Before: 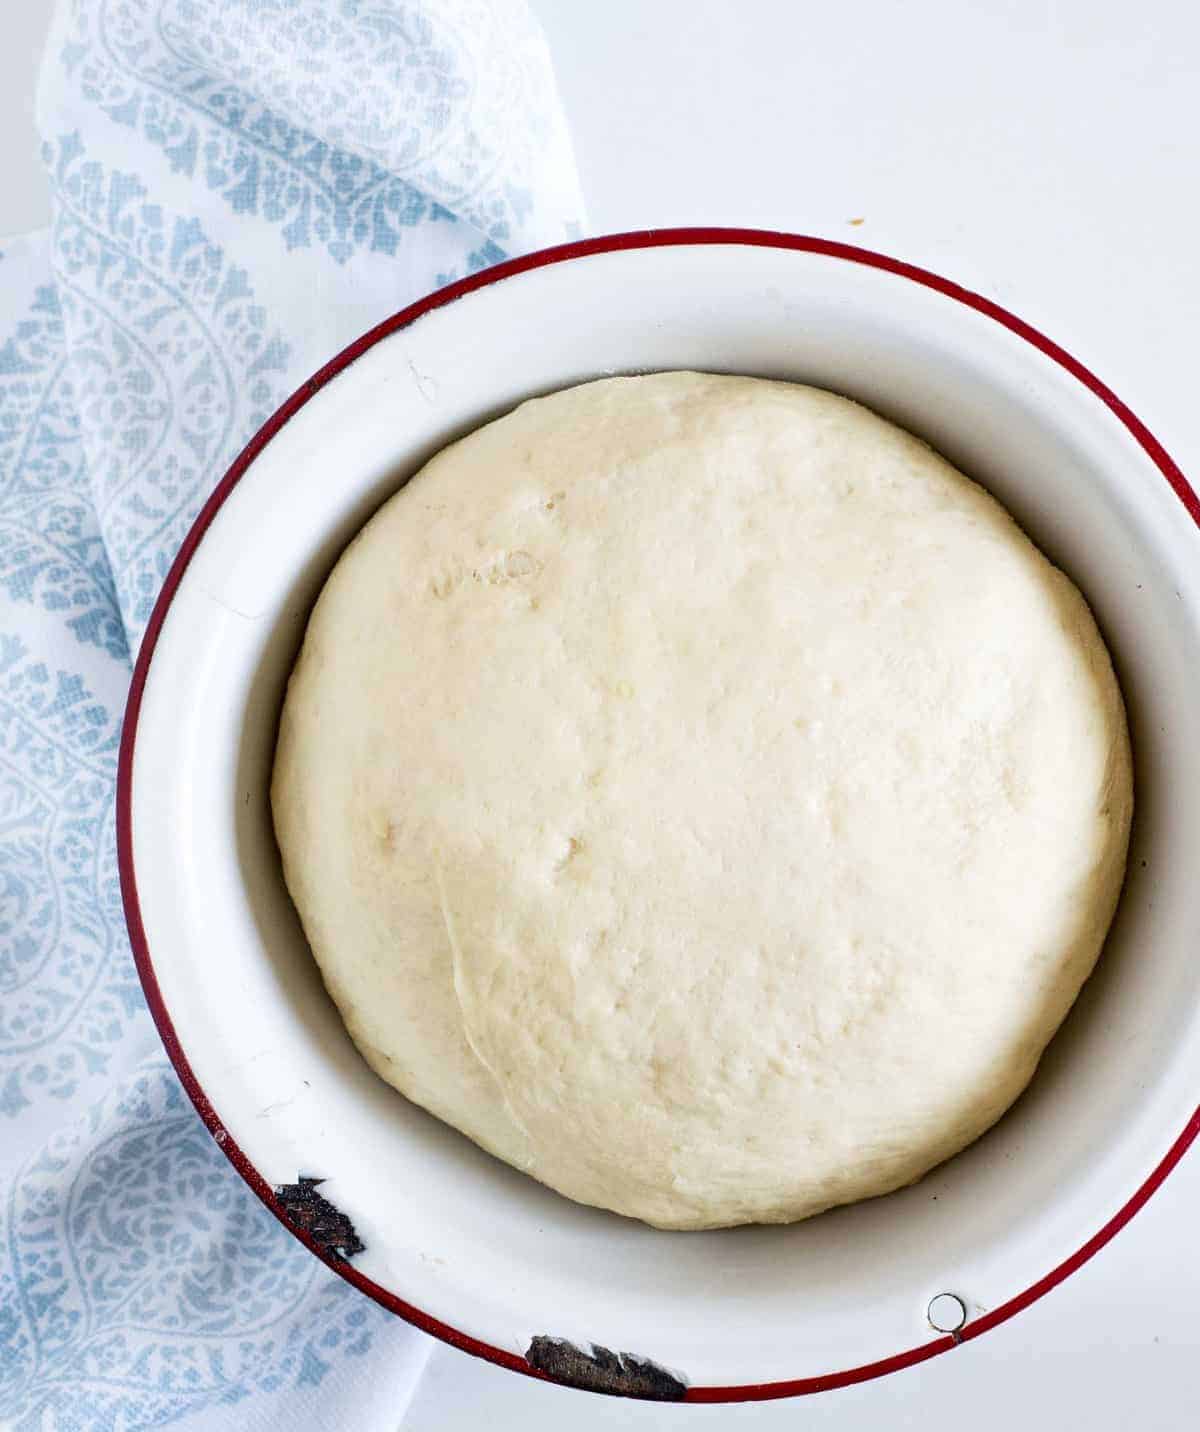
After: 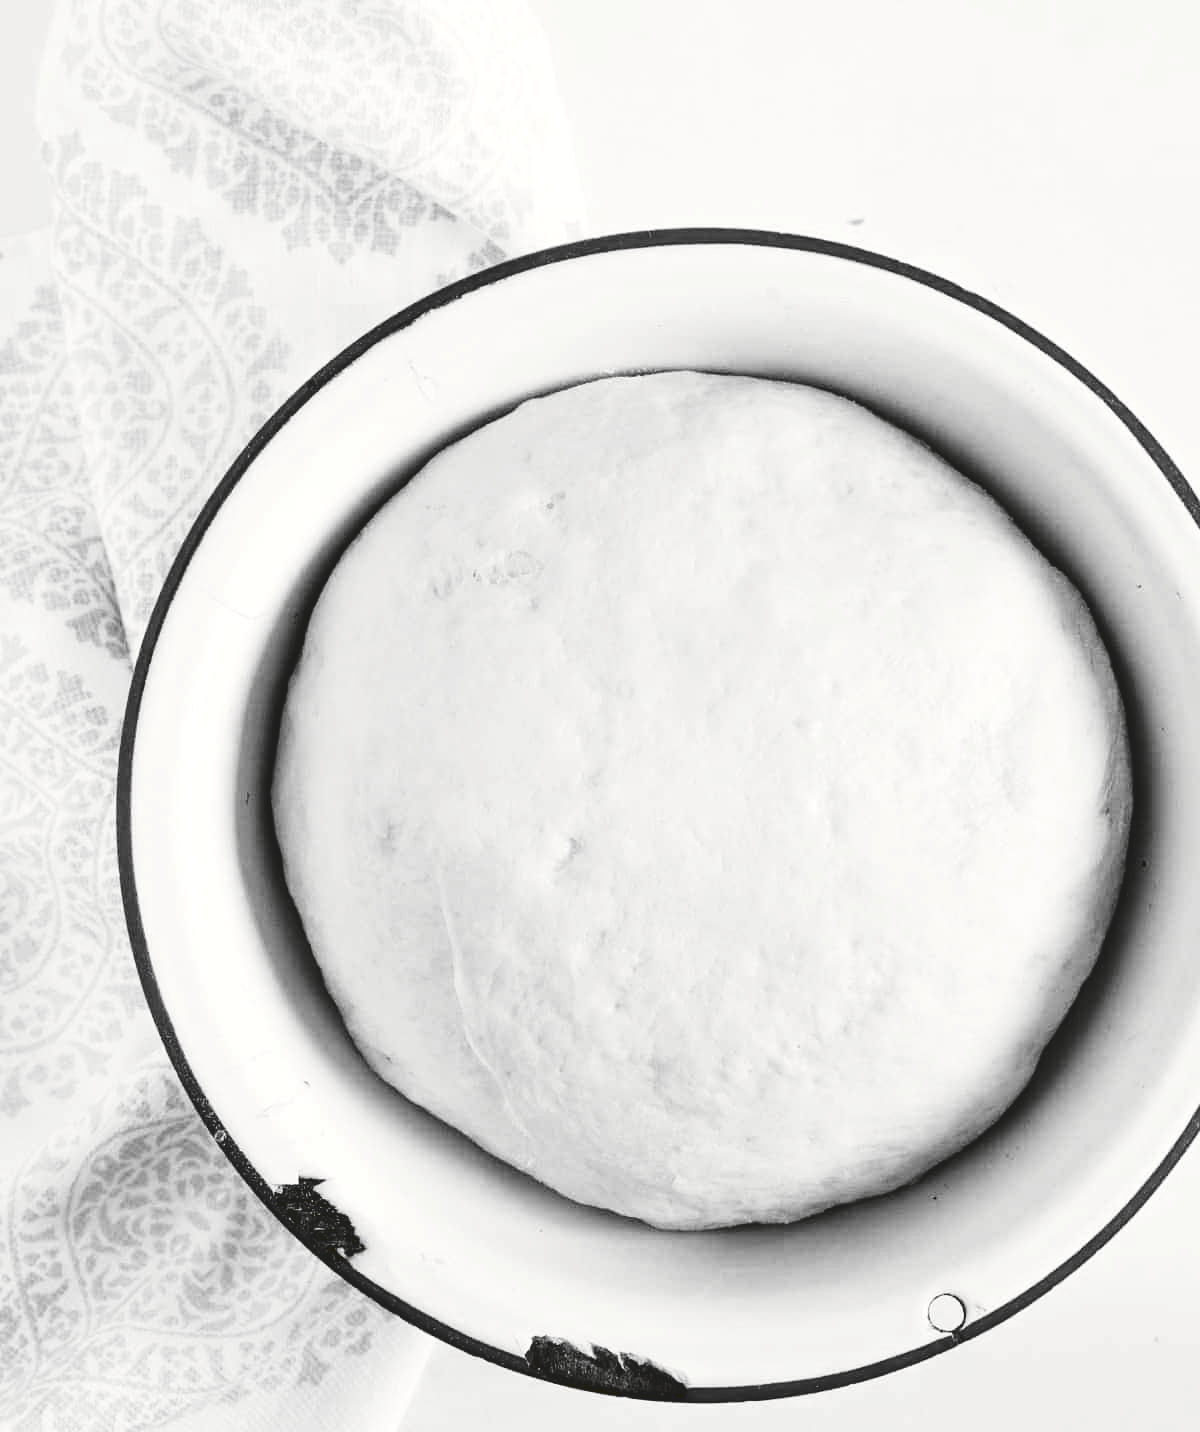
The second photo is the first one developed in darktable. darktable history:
tone curve: curves: ch0 [(0, 0) (0.003, 0.108) (0.011, 0.108) (0.025, 0.108) (0.044, 0.113) (0.069, 0.113) (0.1, 0.121) (0.136, 0.136) (0.177, 0.16) (0.224, 0.192) (0.277, 0.246) (0.335, 0.324) (0.399, 0.419) (0.468, 0.518) (0.543, 0.622) (0.623, 0.721) (0.709, 0.815) (0.801, 0.893) (0.898, 0.949) (1, 1)], preserve colors none
color look up table: target L [84.2, 87.41, 80.24, 80.97, 75.88, 49.64, 63.22, 64.23, 69.61, 40.18, 53.98, 48.04, 45.36, 30.01, 20.79, 2.742, 200.91, 88.12, 84.2, 67, 65.49, 64.74, 63.98, 56.58, 67, 53.5, 30.59, 22.16, 87.05, 84.2, 68.99, 63.98, 78.43, 72.58, 78.8, 58.12, 43.73, 31.74, 31.46, 27.53, 31.46, 100, 88.12, 89.53, 78.43, 84.56, 58.12, 46.7, 52.41], target a [0, -0.001, -0.001, -0.002, -0.001, 0.001, 0, 0.001, 0, 0.001 ×5, 0, -0.307, 0, -0.003, 0 ×5, 0.001, 0, 0.001, 0.001, 0, 0, 0, 0.001, 0, 0, 0, -0.001, 0.001 ×4, 0, 0.001, -0.286, -0.003, -0.002, 0, -0.001, 0.001, 0.001, 0], target b [0.002, 0.002, 0.003, 0.025, 0.003, -0.004, 0.002, -0.004, 0.003, -0.004, -0.005, -0.004, -0.004, -0.004, 0.006, 3.782, -0.001, 0.025, 0.002, 0.002, 0.002, -0.004, 0.002, -0.004, 0.002, -0.005, -0.004, -0.001, 0.001, 0.002, -0.004, 0.002, 0.002, 0.002, 0.003, -0.004 ×4, -0.001, -0.004, 3.598, 0.025, 0.025, 0.002, 0.002, -0.004, -0.004, 0.002], num patches 49
